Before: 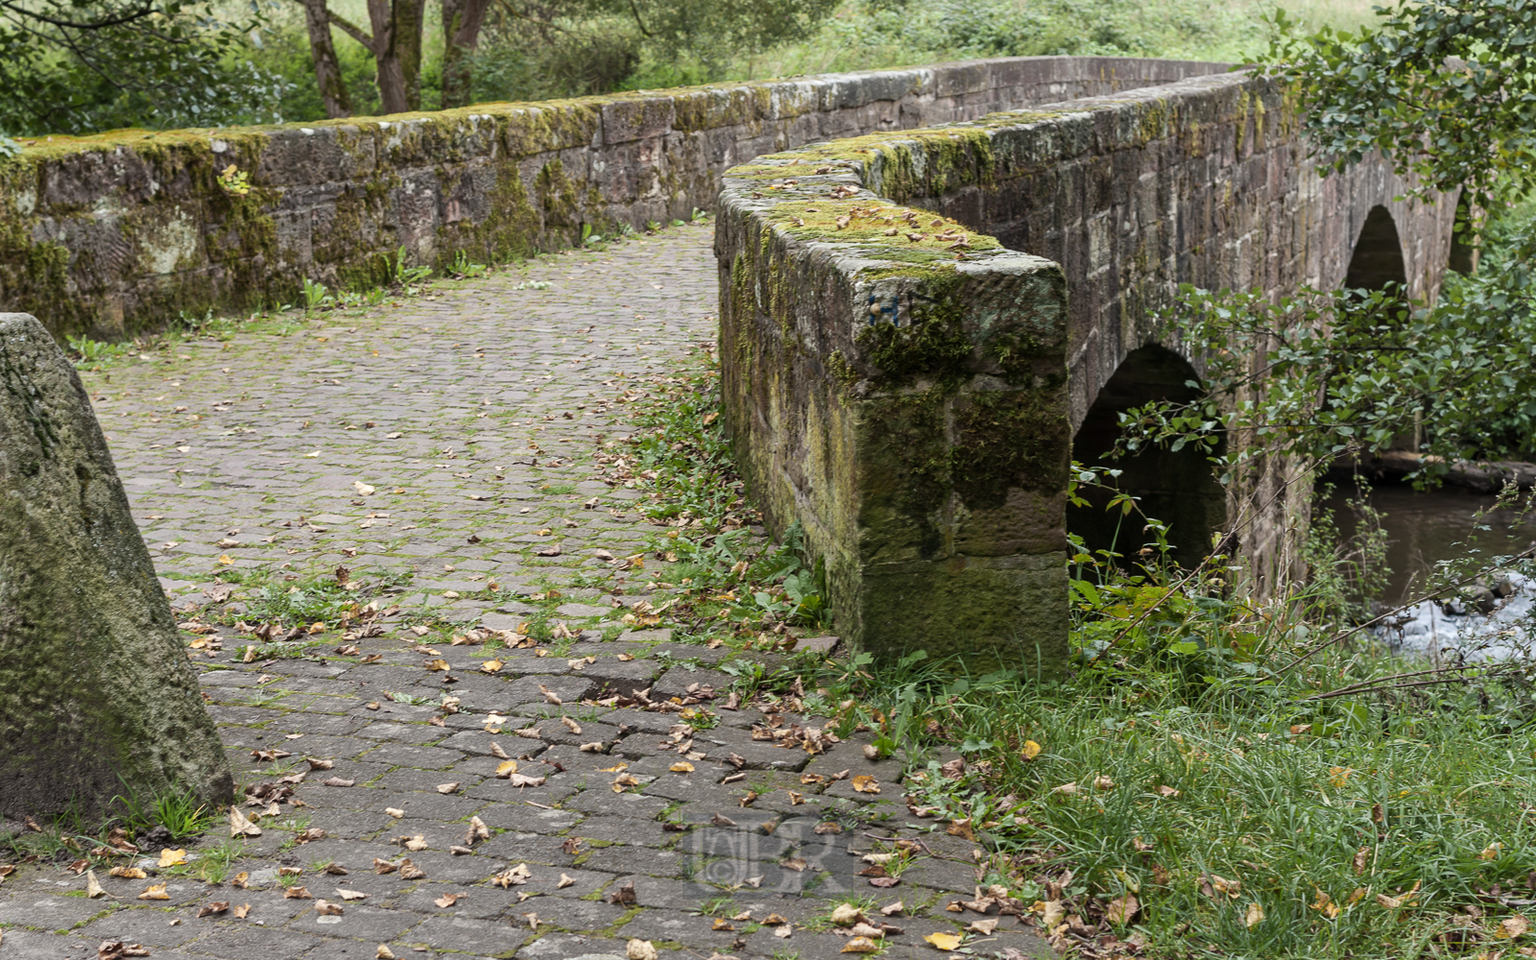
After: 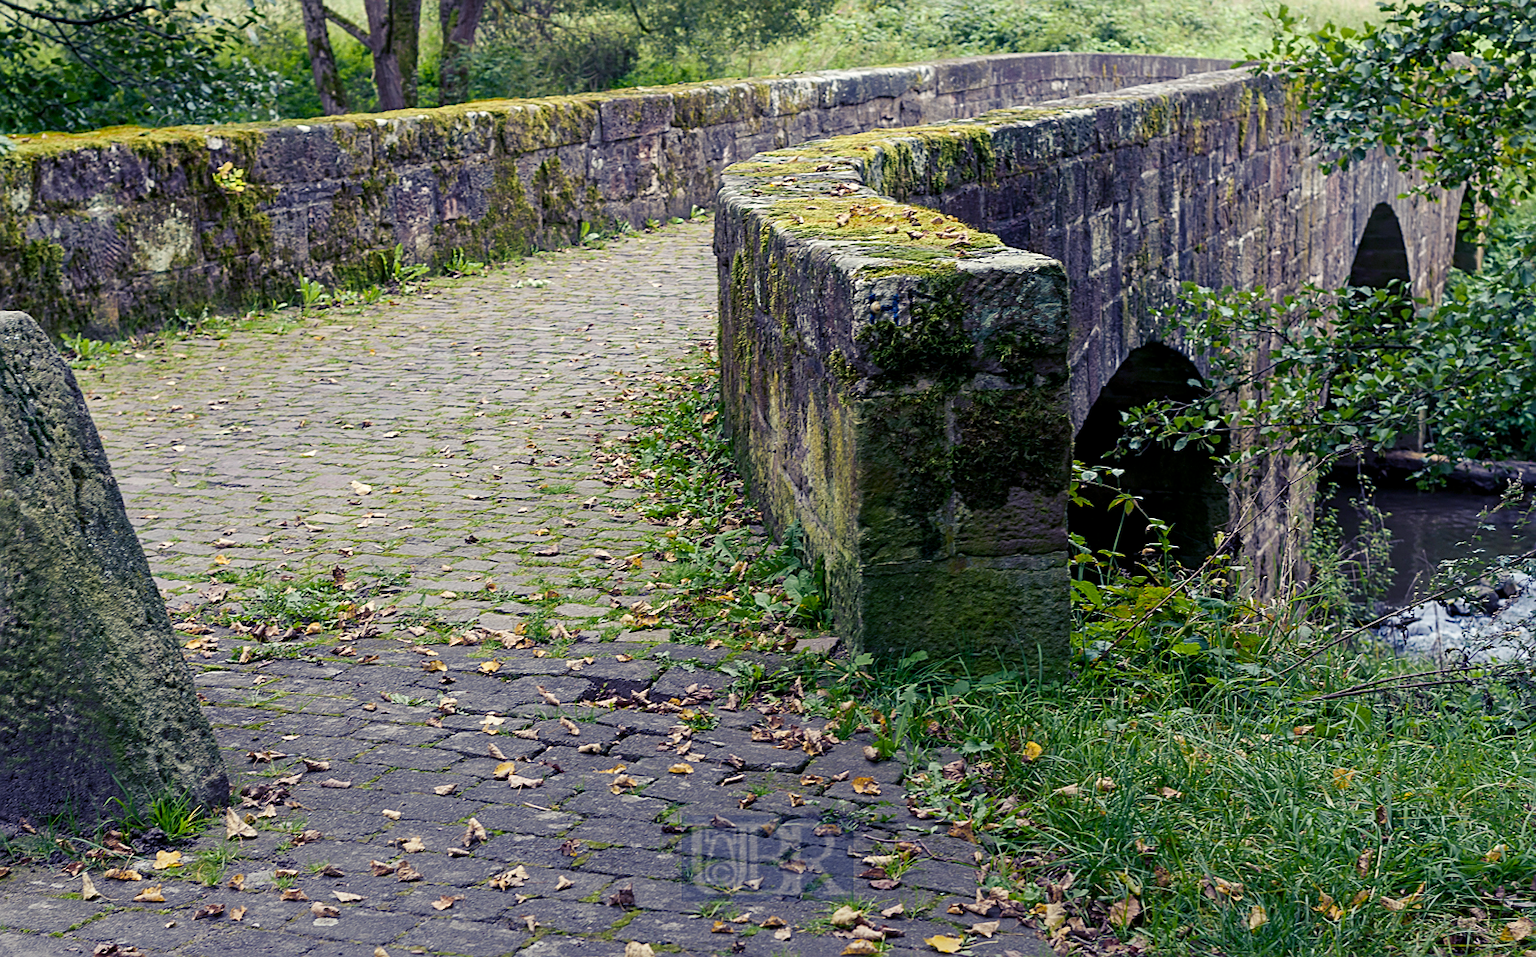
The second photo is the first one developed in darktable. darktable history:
color balance rgb: shadows lift › luminance -28.76%, shadows lift › chroma 15%, shadows lift › hue 270°, power › chroma 1%, power › hue 255°, highlights gain › luminance 7.14%, highlights gain › chroma 2%, highlights gain › hue 90°, global offset › luminance -0.29%, global offset › hue 260°, perceptual saturation grading › global saturation 20%, perceptual saturation grading › highlights -13.92%, perceptual saturation grading › shadows 50%
crop: left 0.434%, top 0.485%, right 0.244%, bottom 0.386%
graduated density: rotation -180°, offset 27.42
sharpen: on, module defaults
